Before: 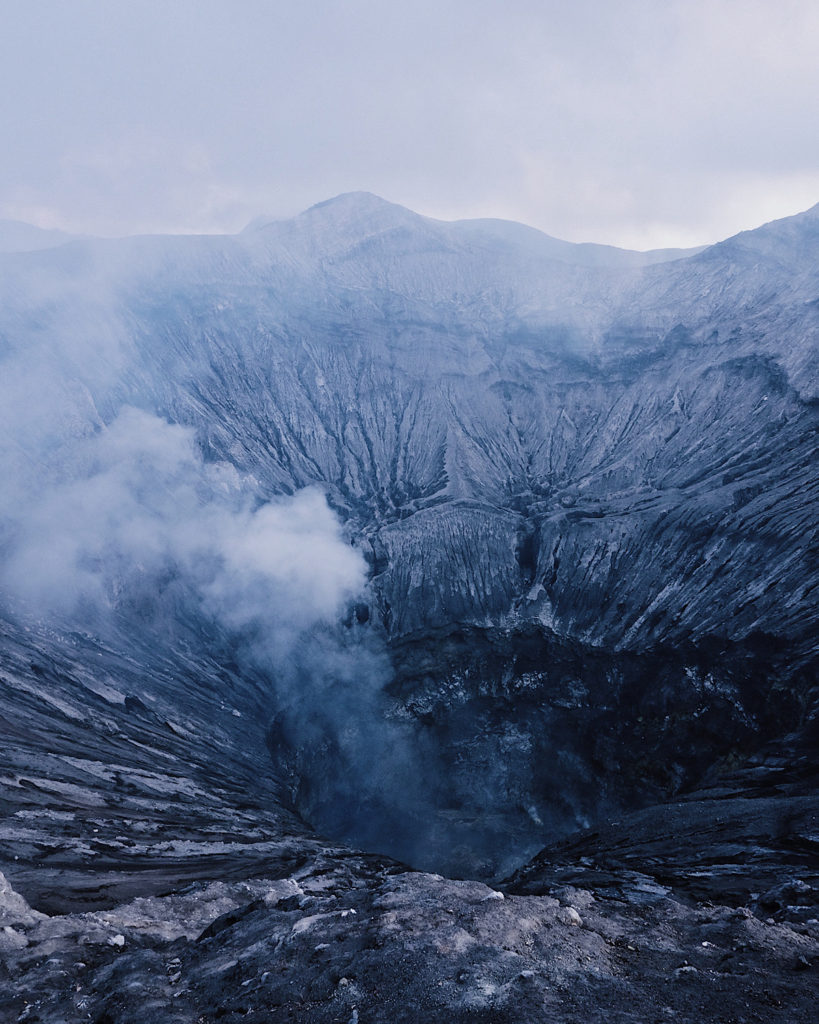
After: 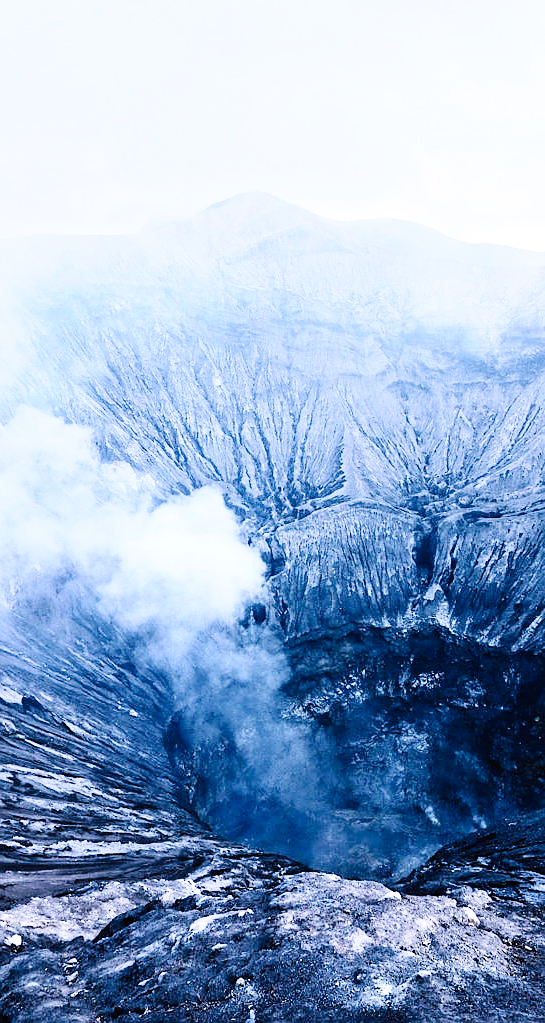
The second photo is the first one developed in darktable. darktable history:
sharpen: radius 1
tone curve: curves: ch0 [(0, 0) (0.003, 0) (0.011, 0.001) (0.025, 0.003) (0.044, 0.005) (0.069, 0.012) (0.1, 0.023) (0.136, 0.039) (0.177, 0.088) (0.224, 0.15) (0.277, 0.239) (0.335, 0.334) (0.399, 0.43) (0.468, 0.526) (0.543, 0.621) (0.623, 0.711) (0.709, 0.791) (0.801, 0.87) (0.898, 0.949) (1, 1)], preserve colors none
graduated density: on, module defaults
exposure: exposure 1.16 EV, compensate exposure bias true, compensate highlight preservation false
crop and rotate: left 12.648%, right 20.685%
contrast brightness saturation: contrast 0.2, brightness 0.15, saturation 0.14
